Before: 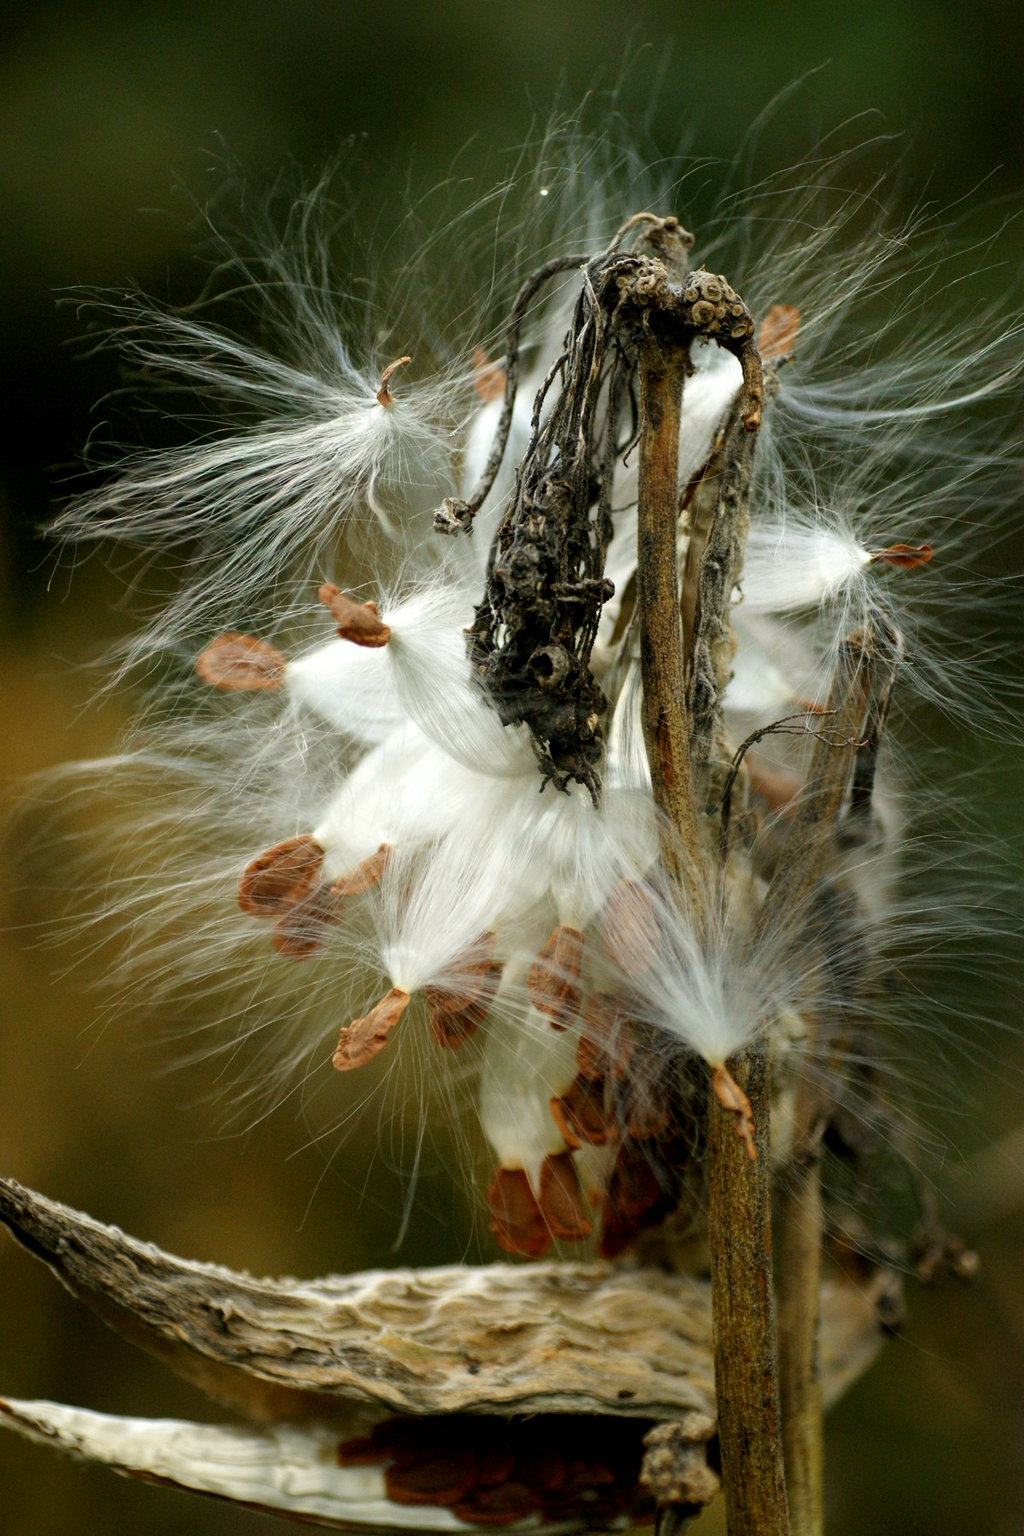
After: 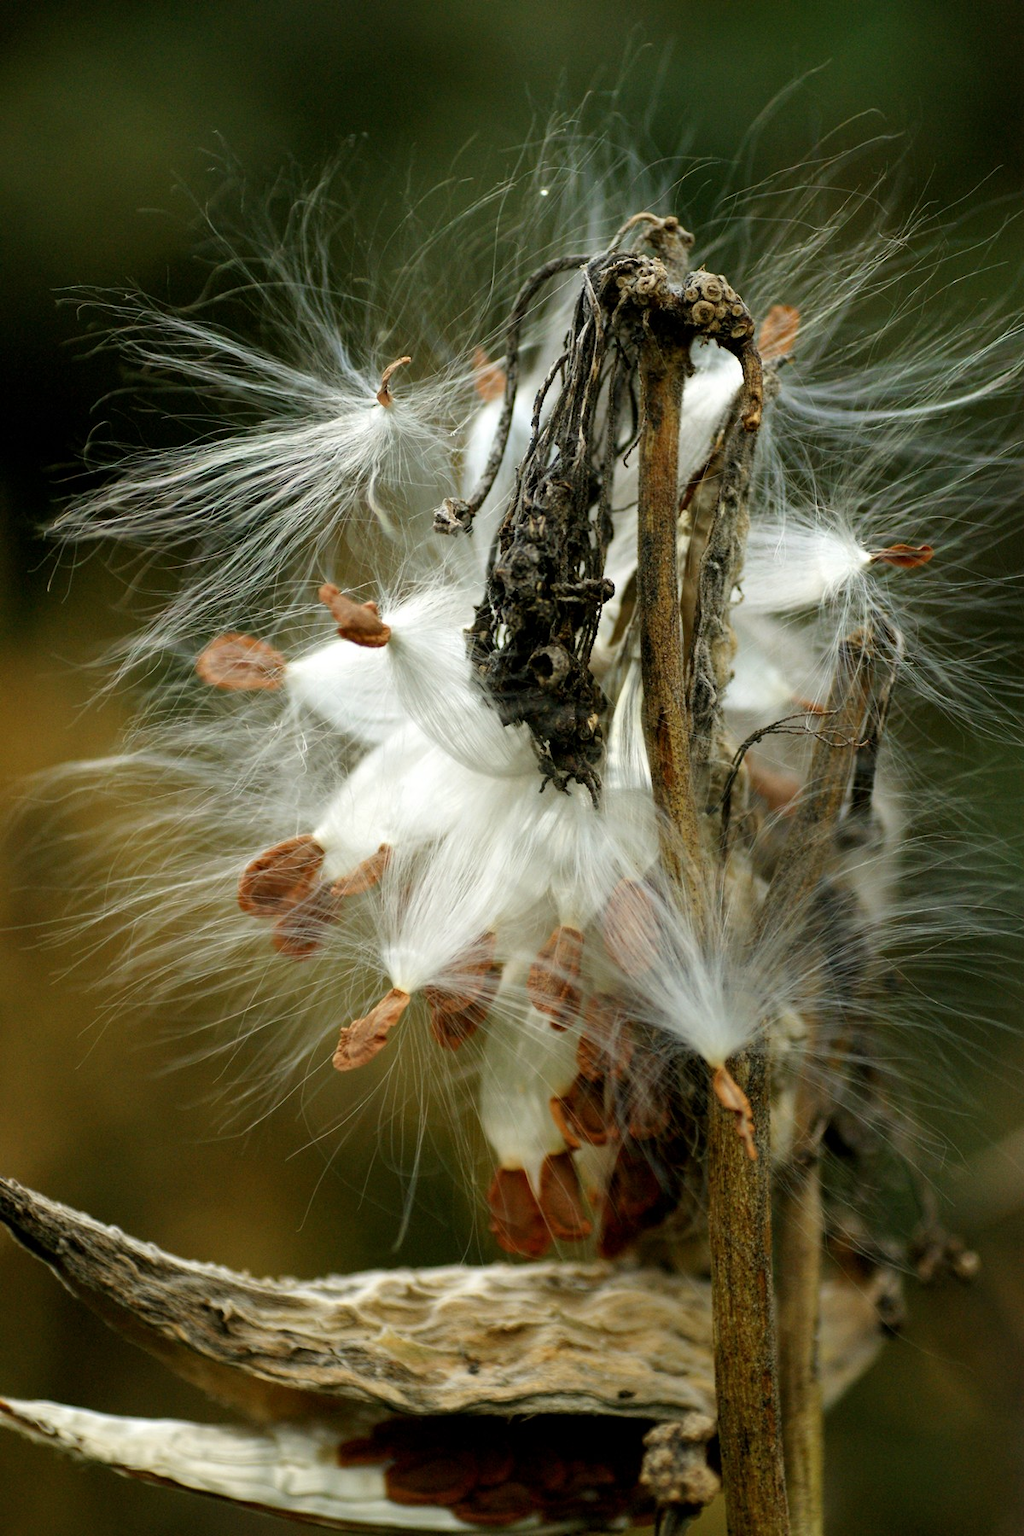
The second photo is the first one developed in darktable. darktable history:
shadows and highlights: shadows 21, highlights -37.3, soften with gaussian
